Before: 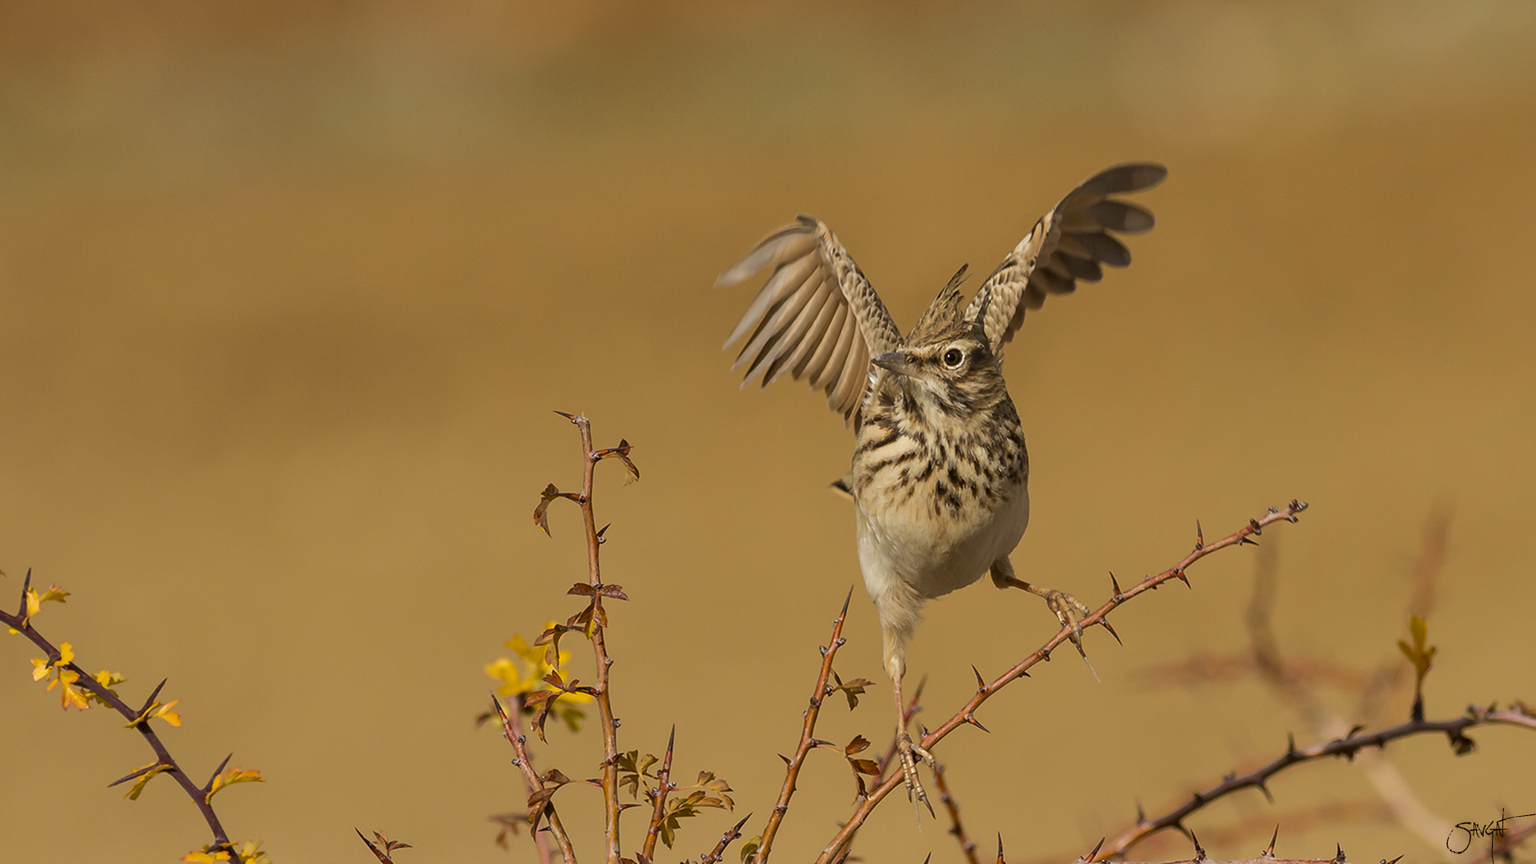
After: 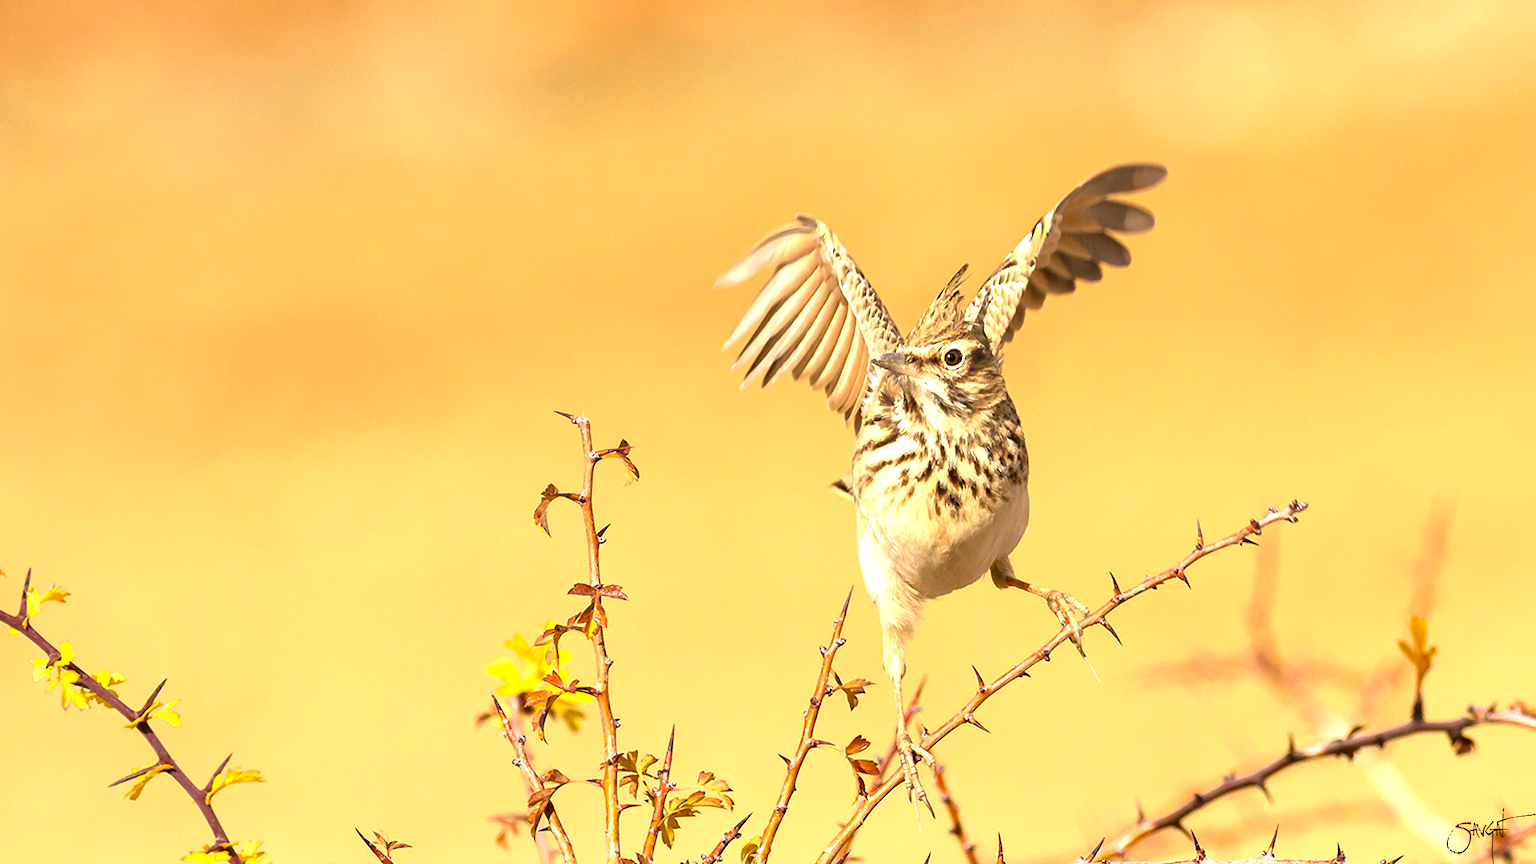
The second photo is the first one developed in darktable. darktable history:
exposure: black level correction 0, exposure 1.745 EV, compensate exposure bias true, compensate highlight preservation false
